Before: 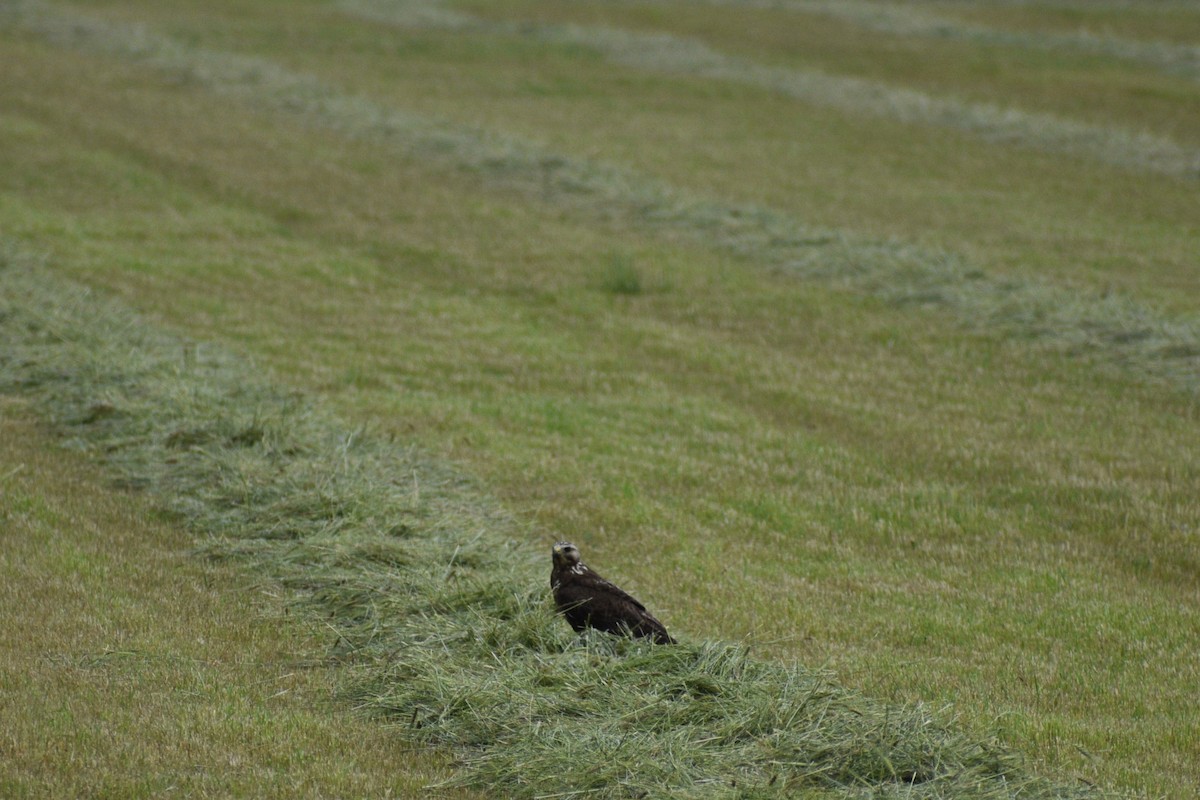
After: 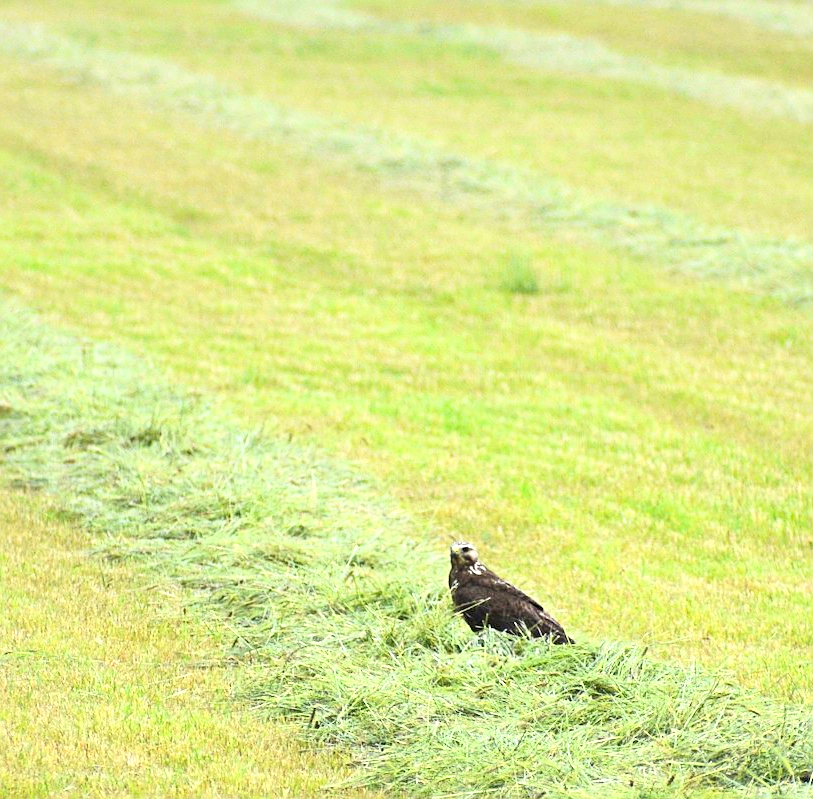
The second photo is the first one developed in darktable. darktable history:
contrast brightness saturation: contrast 0.236, brightness 0.261, saturation 0.395
crop and rotate: left 8.538%, right 23.661%
exposure: black level correction 0.001, exposure 1.734 EV, compensate highlight preservation false
sharpen: on, module defaults
